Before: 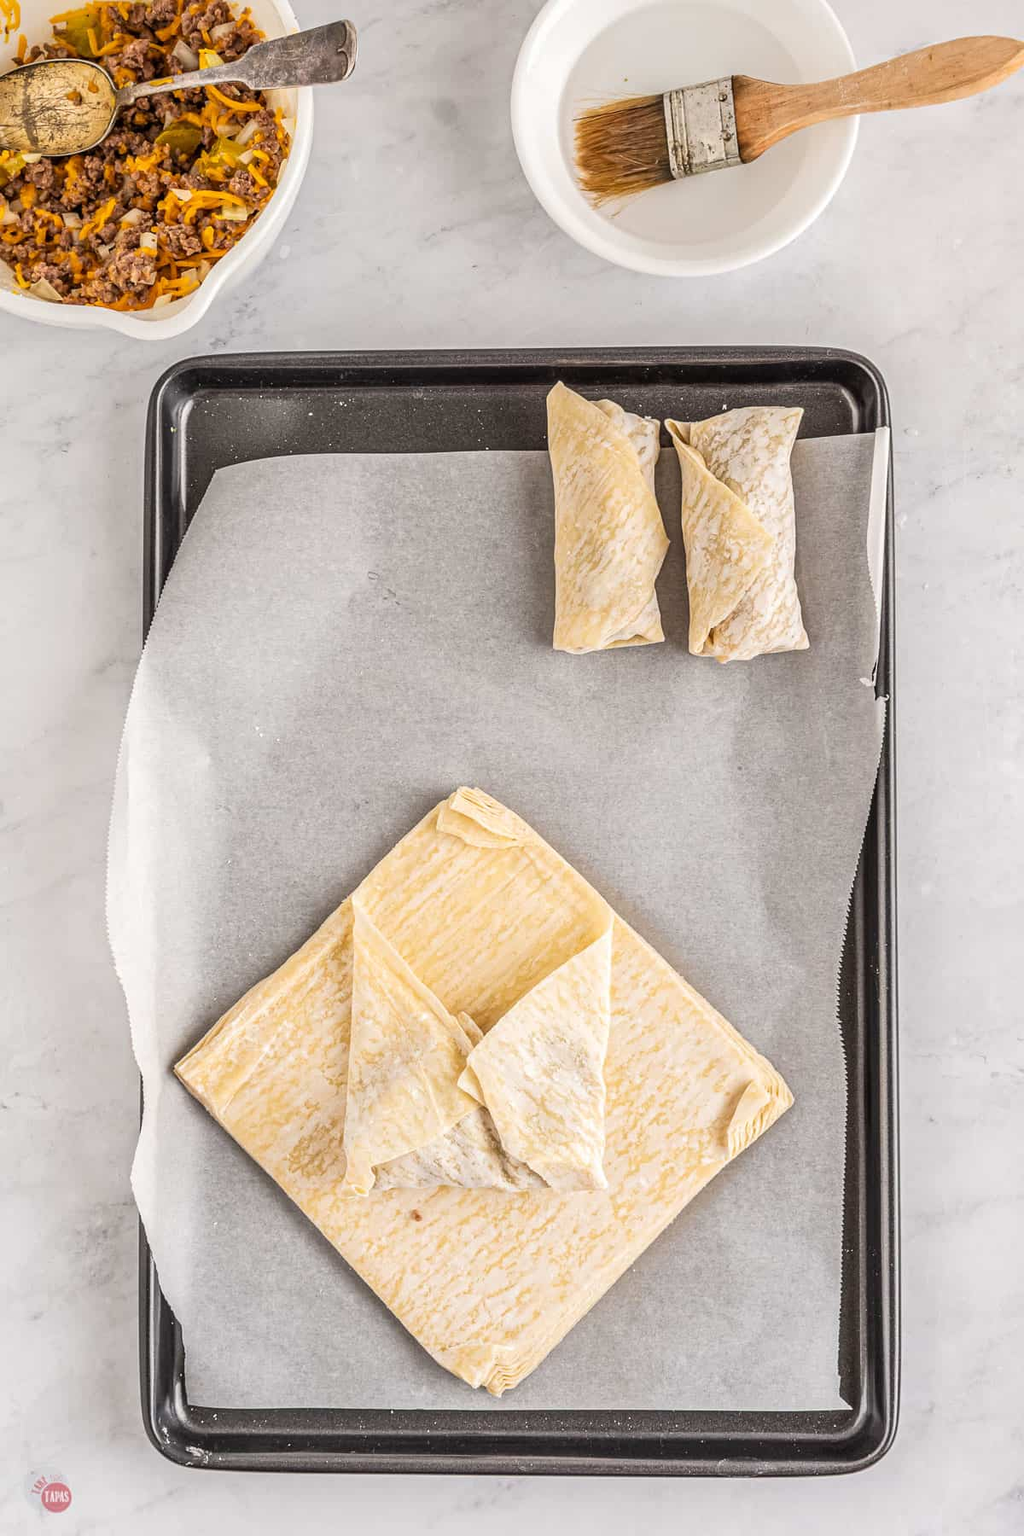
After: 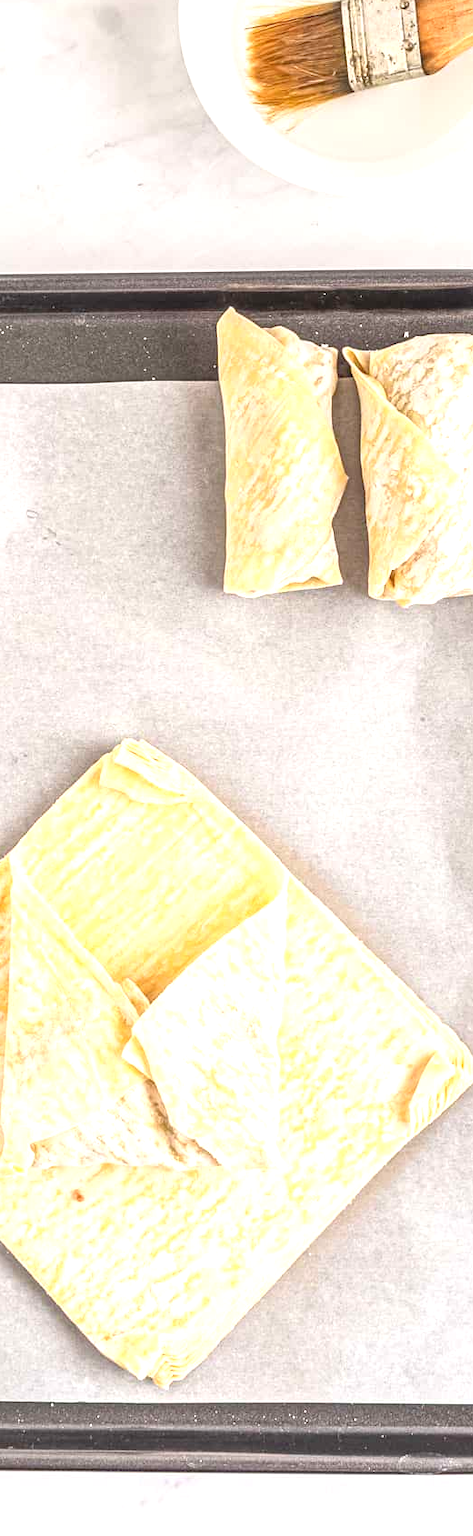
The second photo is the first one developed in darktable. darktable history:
crop: left 33.554%, top 6.062%, right 22.979%
exposure: black level correction 0, exposure 1 EV, compensate highlight preservation false
contrast brightness saturation: contrast -0.093, brightness 0.046, saturation 0.077
